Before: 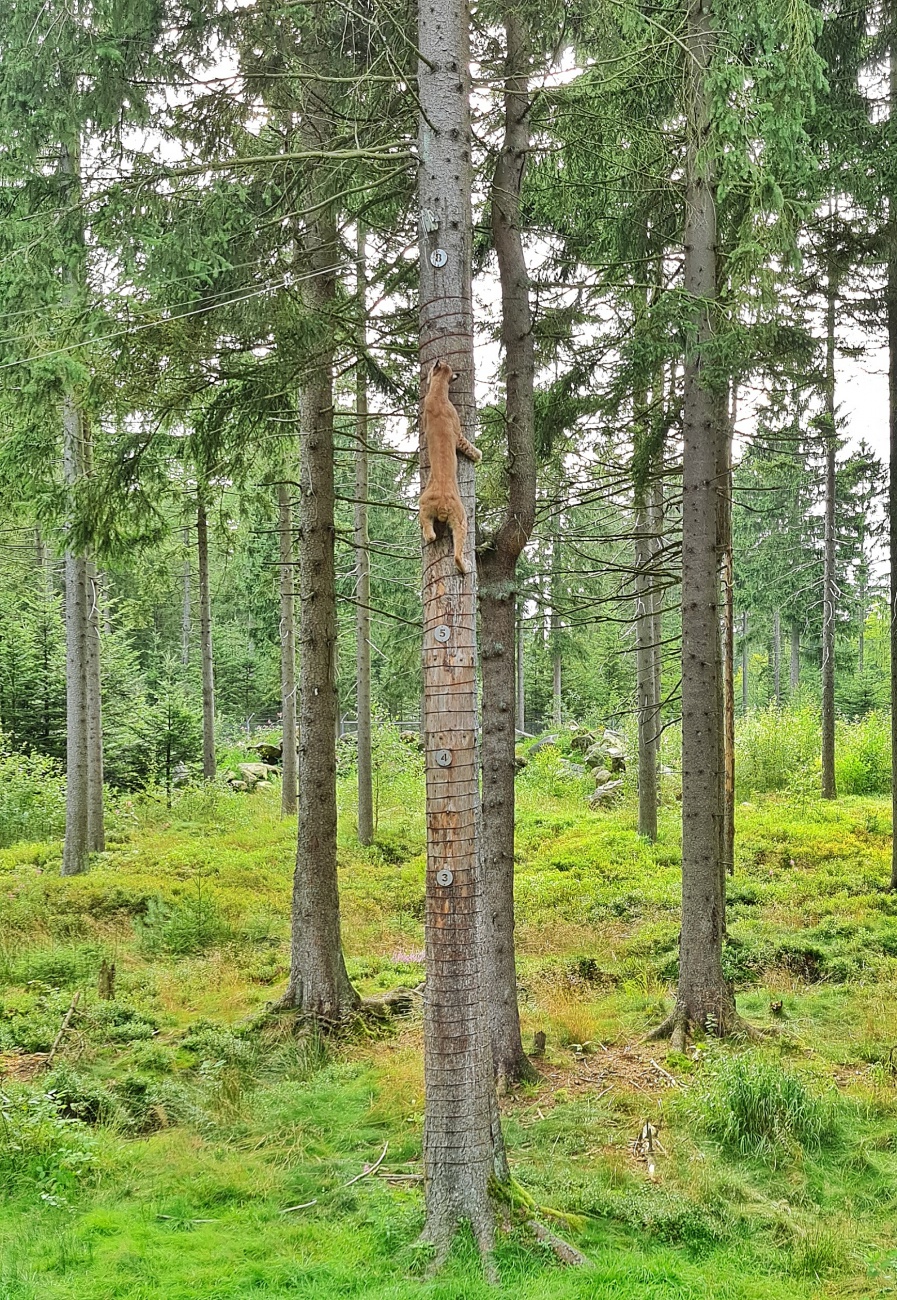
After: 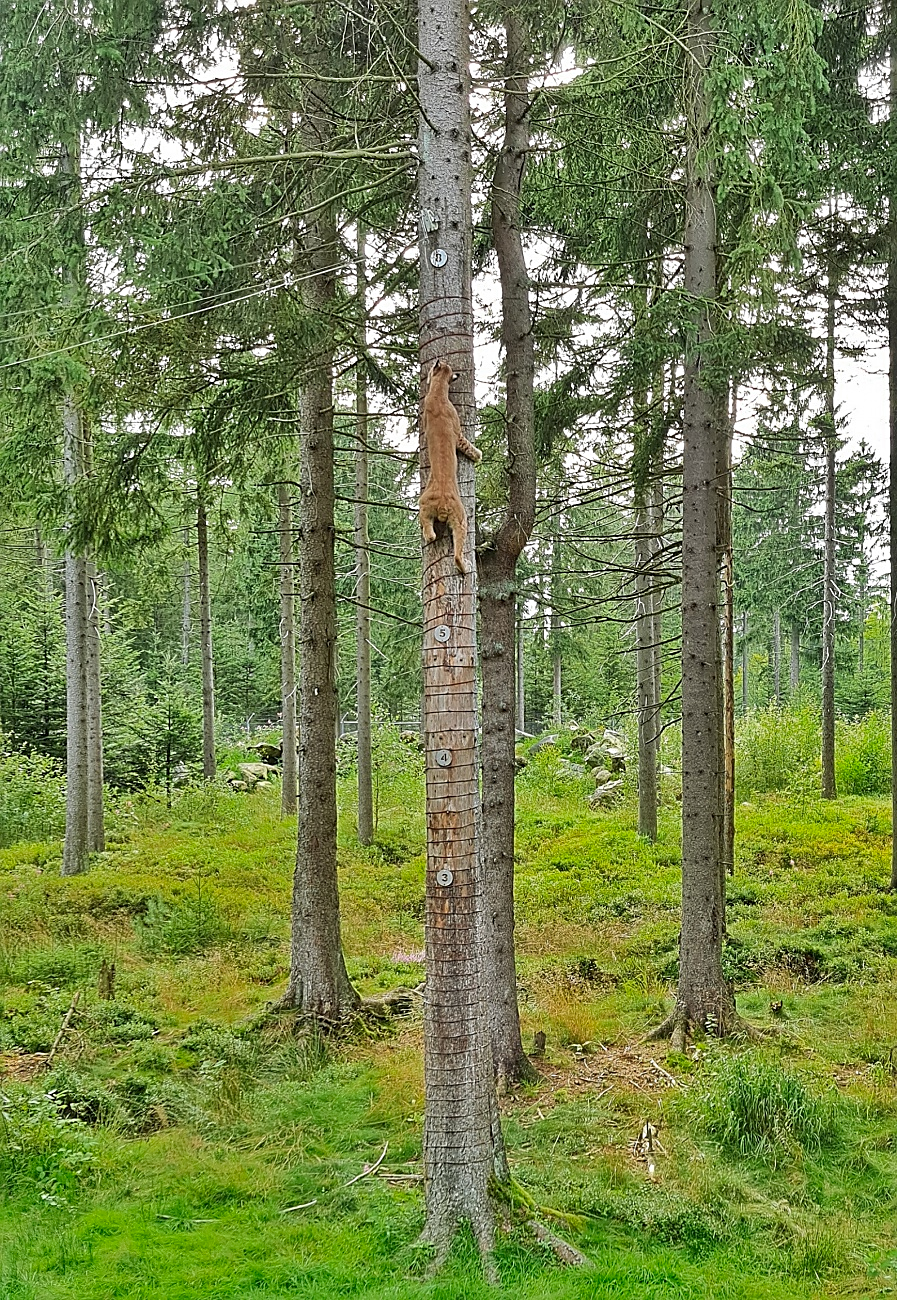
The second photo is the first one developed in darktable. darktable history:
color zones: curves: ch0 [(0, 0.425) (0.143, 0.422) (0.286, 0.42) (0.429, 0.419) (0.571, 0.419) (0.714, 0.42) (0.857, 0.422) (1, 0.425)]
sharpen: amount 0.493
